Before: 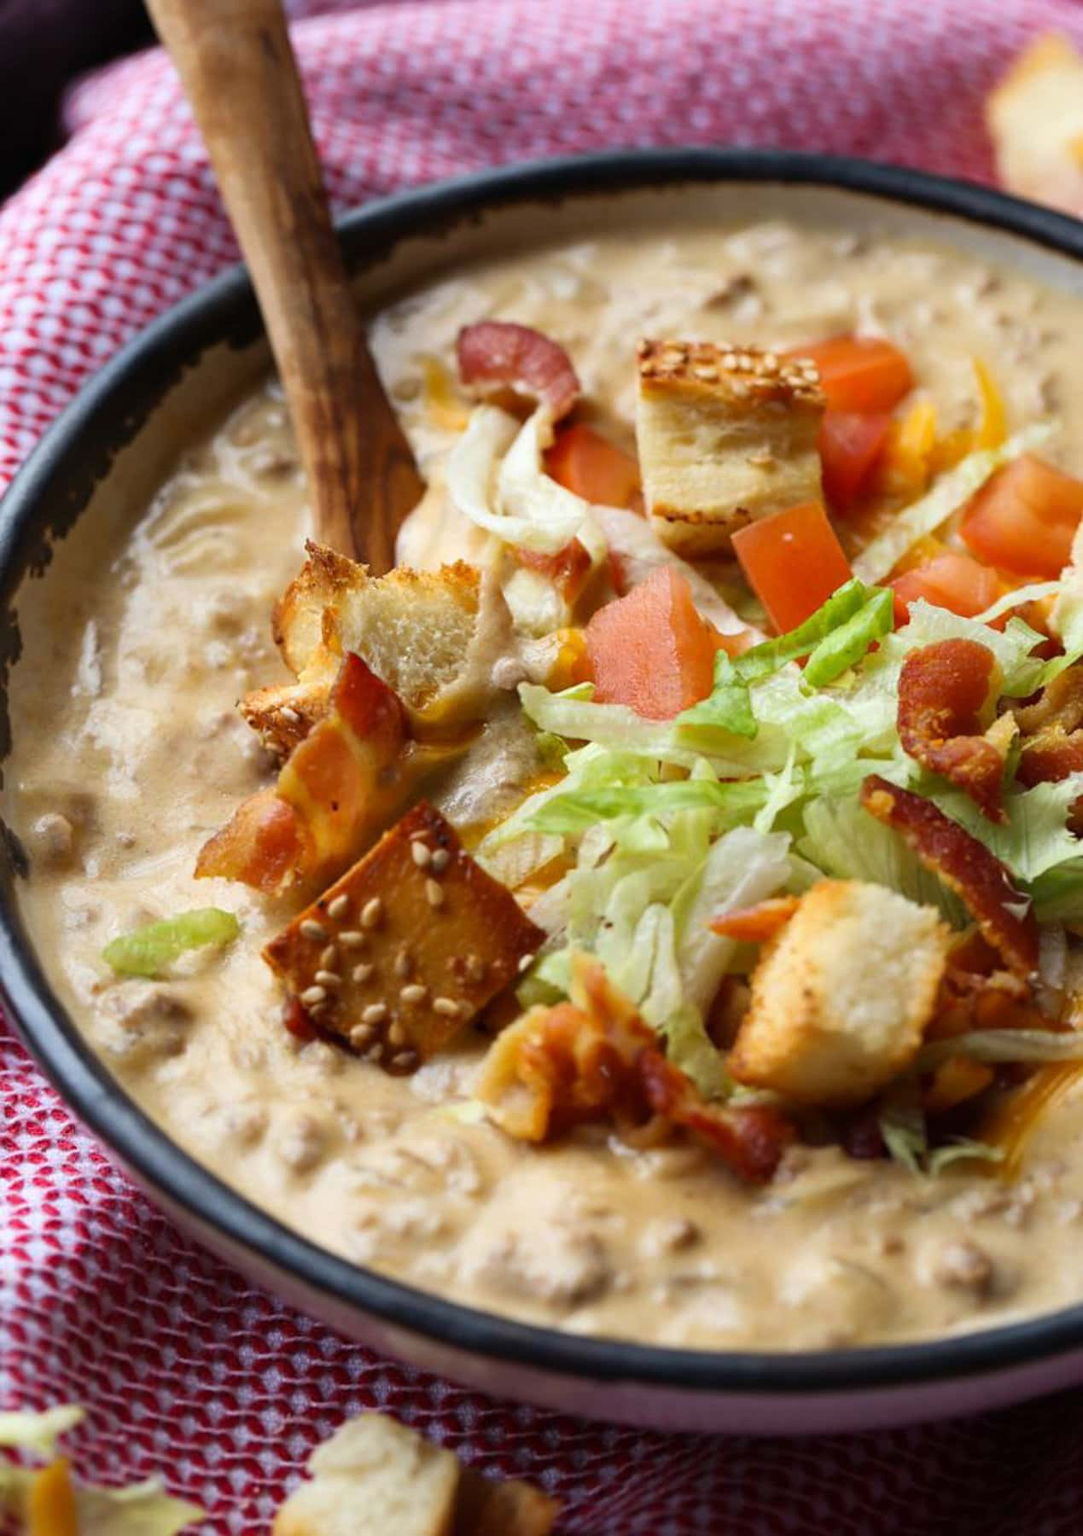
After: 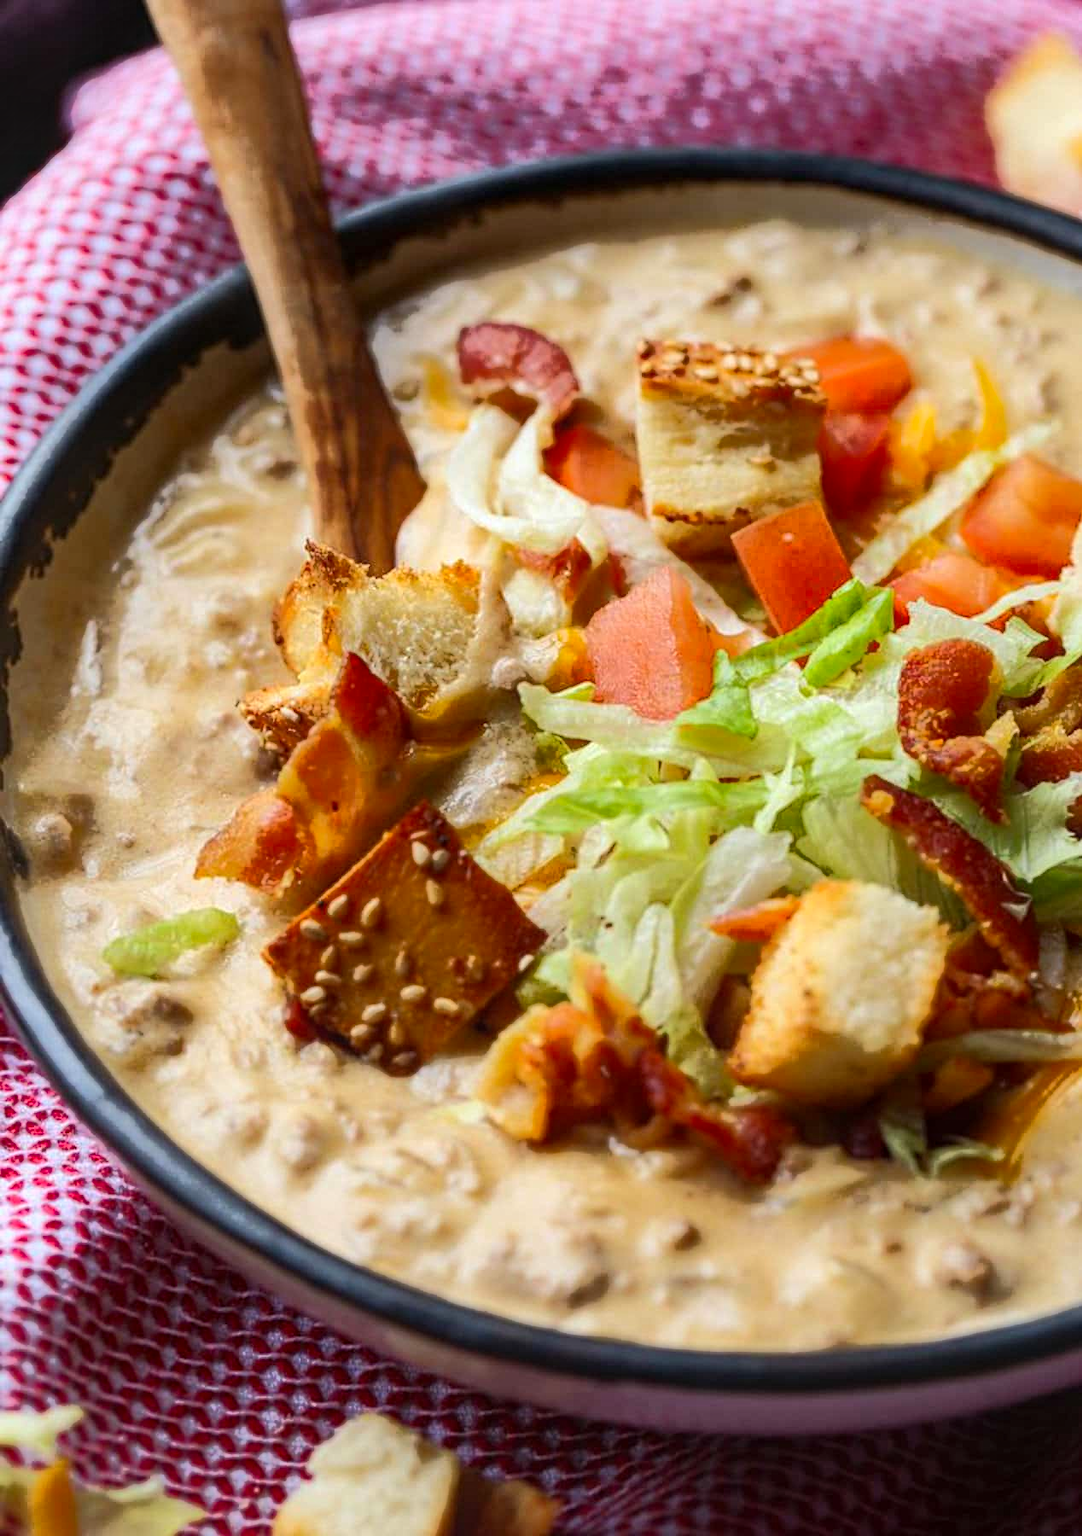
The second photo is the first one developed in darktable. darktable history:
shadows and highlights: shadows 20.97, highlights -37.26, soften with gaussian
tone curve: curves: ch0 [(0, 0) (0.003, 0.003) (0.011, 0.011) (0.025, 0.024) (0.044, 0.044) (0.069, 0.068) (0.1, 0.098) (0.136, 0.133) (0.177, 0.174) (0.224, 0.22) (0.277, 0.272) (0.335, 0.329) (0.399, 0.392) (0.468, 0.46) (0.543, 0.607) (0.623, 0.676) (0.709, 0.75) (0.801, 0.828) (0.898, 0.912) (1, 1)], color space Lab, independent channels, preserve colors none
contrast equalizer: y [[0.439, 0.44, 0.442, 0.457, 0.493, 0.498], [0.5 ×6], [0.5 ×6], [0 ×6], [0 ×6]]
contrast brightness saturation: saturation 0.13
local contrast: detail 138%
